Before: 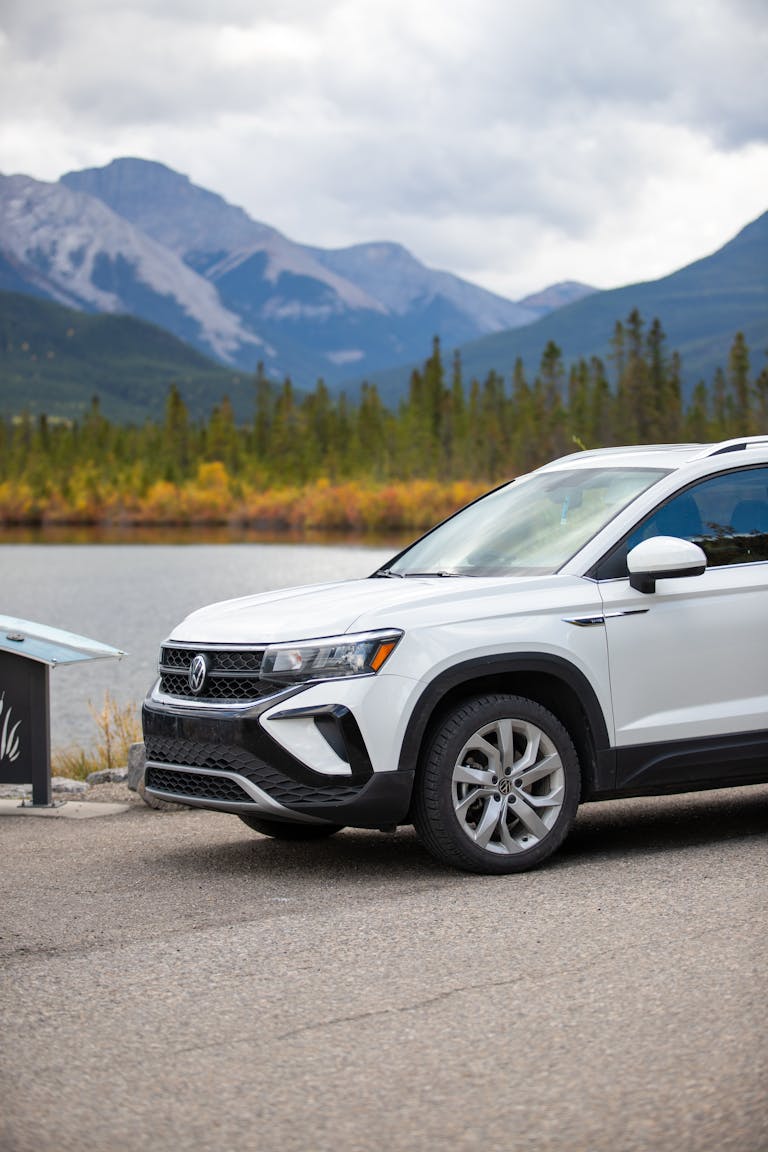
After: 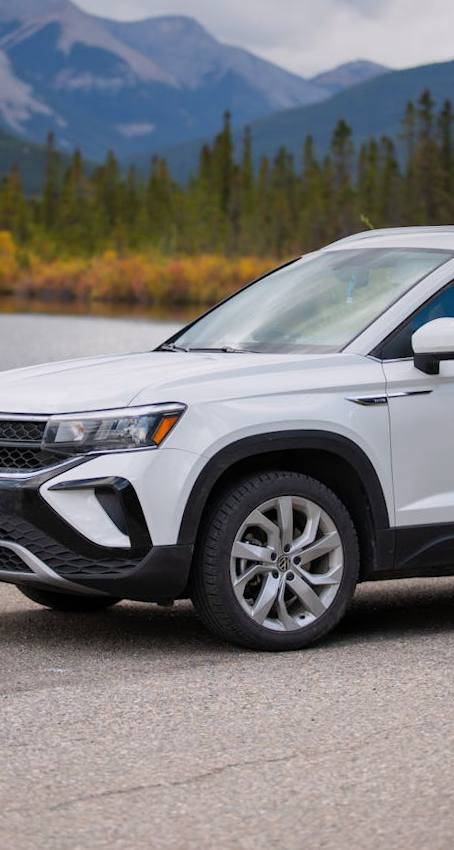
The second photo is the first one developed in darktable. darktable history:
graduated density: on, module defaults
white balance: red 1.009, blue 1.027
crop and rotate: left 28.256%, top 17.734%, right 12.656%, bottom 3.573%
rotate and perspective: rotation 1.57°, crop left 0.018, crop right 0.982, crop top 0.039, crop bottom 0.961
